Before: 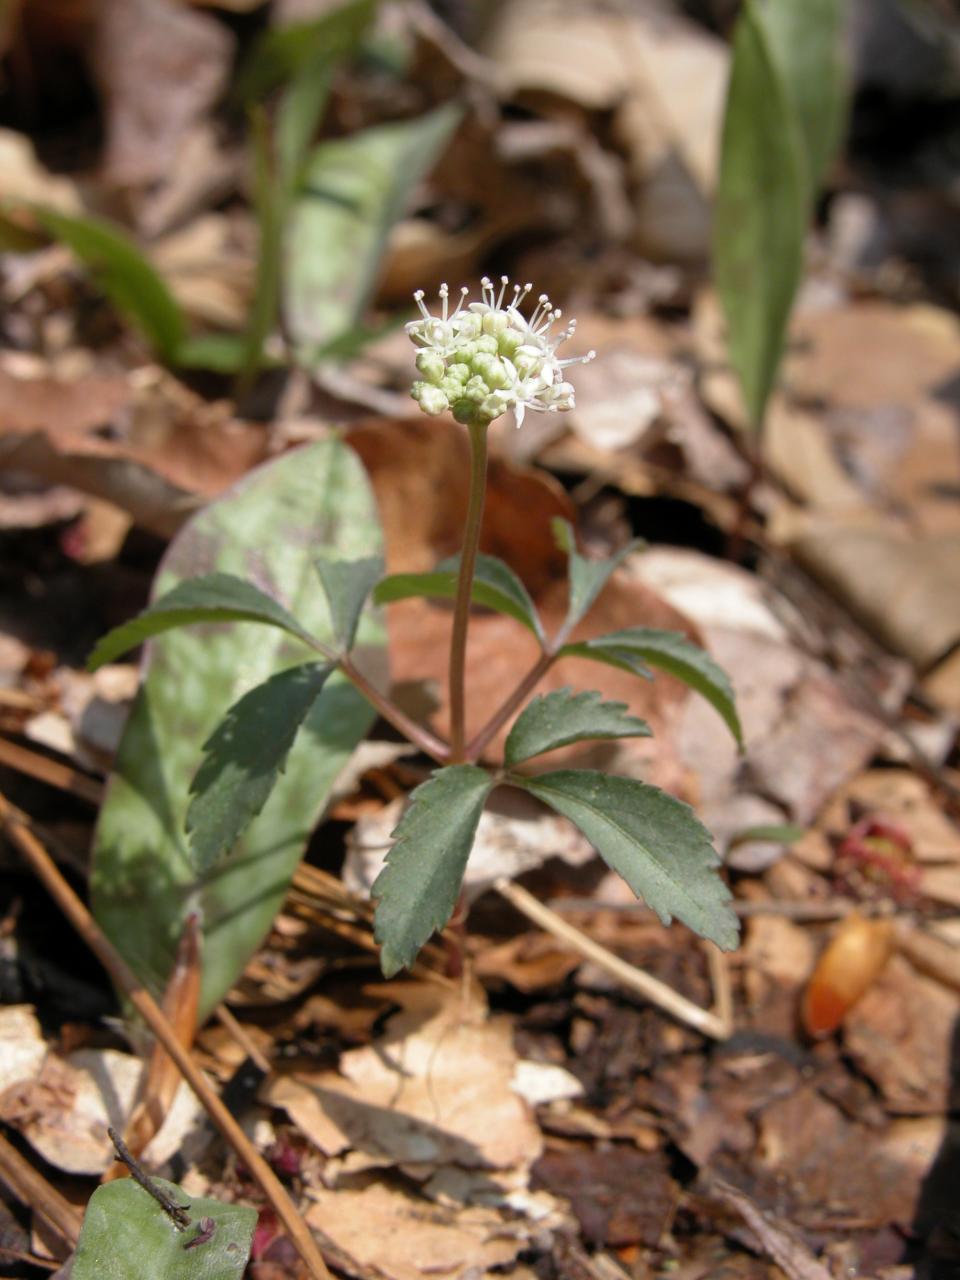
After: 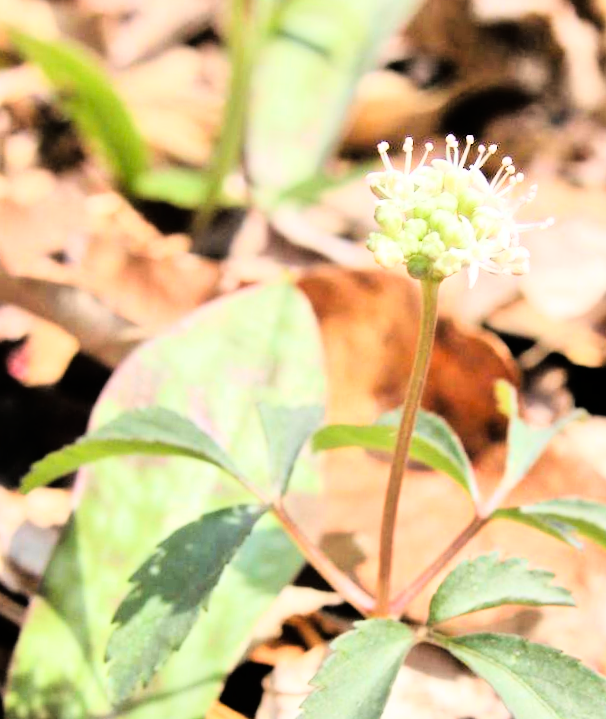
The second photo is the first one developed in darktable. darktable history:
crop and rotate: angle -4.99°, left 2.122%, top 6.945%, right 27.566%, bottom 30.519%
rgb curve: curves: ch0 [(0, 0) (0.21, 0.15) (0.24, 0.21) (0.5, 0.75) (0.75, 0.96) (0.89, 0.99) (1, 1)]; ch1 [(0, 0.02) (0.21, 0.13) (0.25, 0.2) (0.5, 0.67) (0.75, 0.9) (0.89, 0.97) (1, 1)]; ch2 [(0, 0.02) (0.21, 0.13) (0.25, 0.2) (0.5, 0.67) (0.75, 0.9) (0.89, 0.97) (1, 1)], compensate middle gray true
tone equalizer: -7 EV 0.15 EV, -6 EV 0.6 EV, -5 EV 1.15 EV, -4 EV 1.33 EV, -3 EV 1.15 EV, -2 EV 0.6 EV, -1 EV 0.15 EV, mask exposure compensation -0.5 EV
